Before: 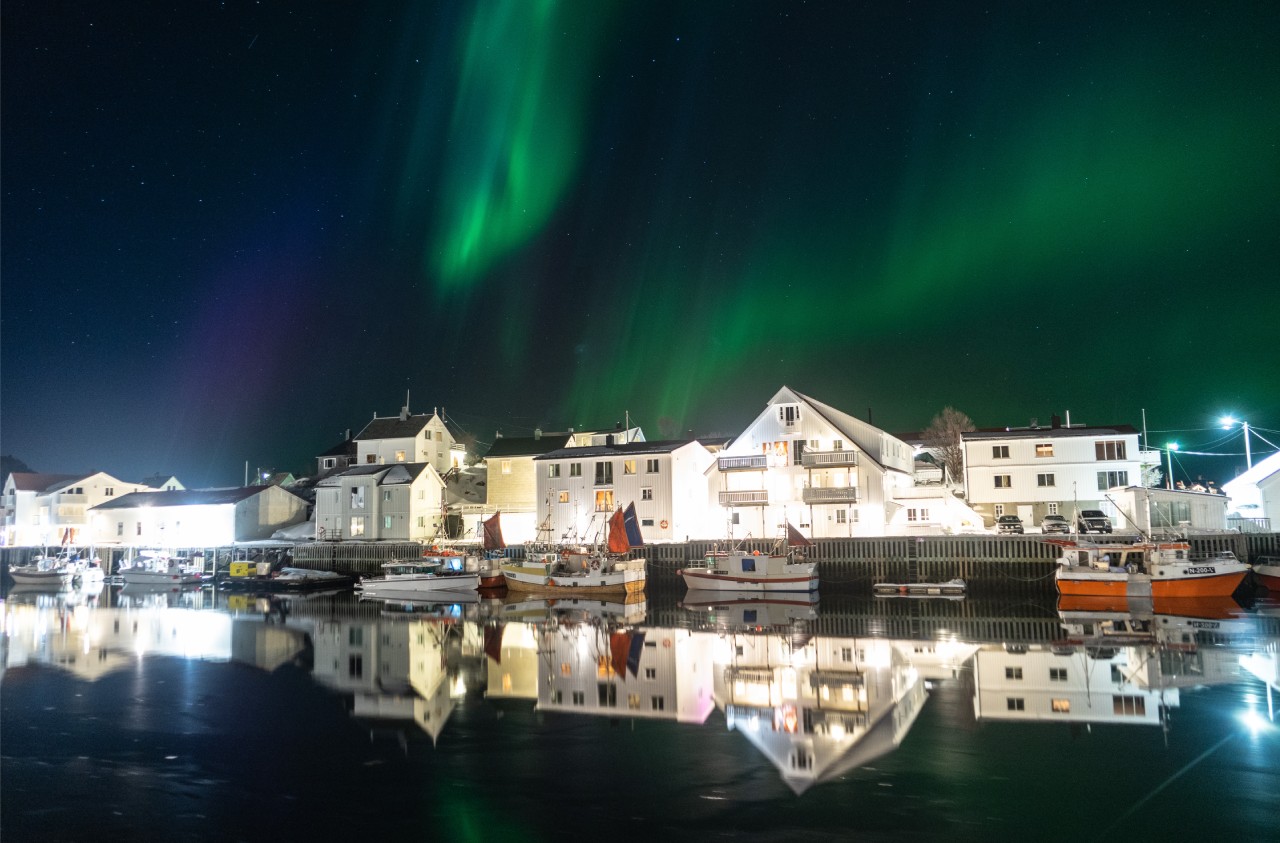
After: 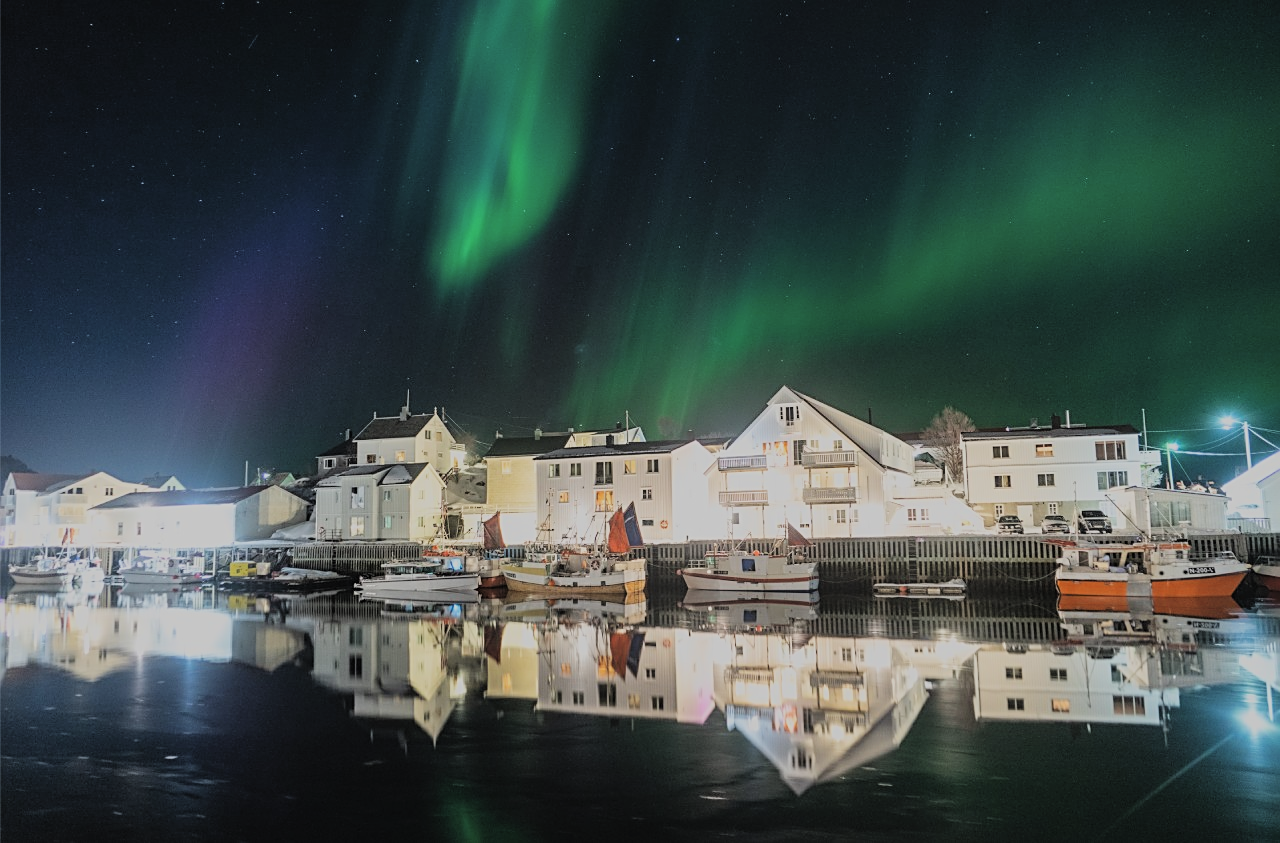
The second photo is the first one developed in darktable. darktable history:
filmic rgb: black relative exposure -6.15 EV, white relative exposure 6.96 EV, hardness 2.23, color science v6 (2022)
color balance: lift [1.007, 1, 1, 1], gamma [1.097, 1, 1, 1]
sharpen: on, module defaults
shadows and highlights: shadows 25, highlights -25
